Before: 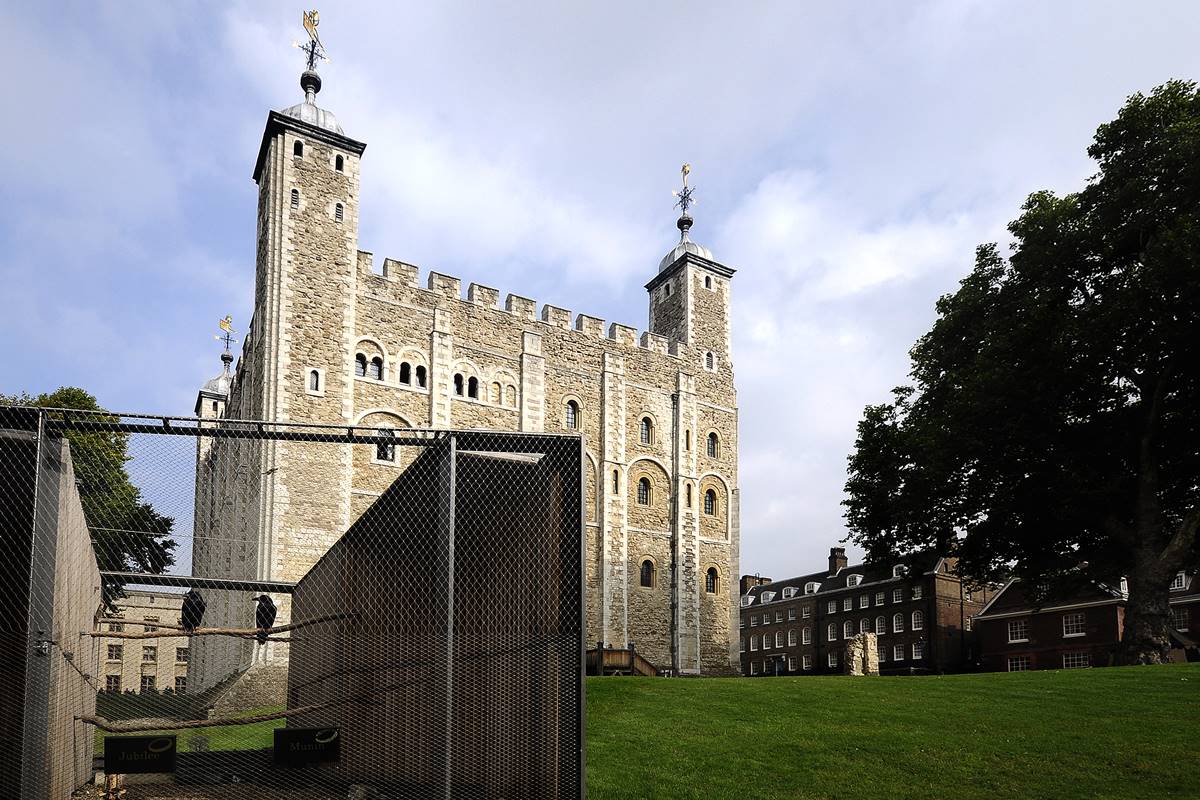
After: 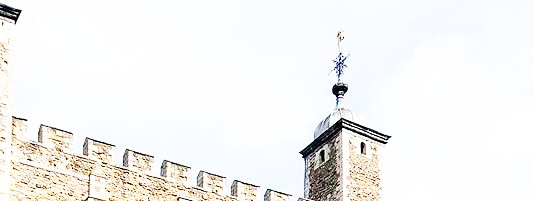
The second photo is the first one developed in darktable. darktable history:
crop: left 28.783%, top 16.815%, right 26.658%, bottom 58.023%
base curve: curves: ch0 [(0, 0) (0.007, 0.004) (0.027, 0.03) (0.046, 0.07) (0.207, 0.54) (0.442, 0.872) (0.673, 0.972) (1, 1)], preserve colors none
